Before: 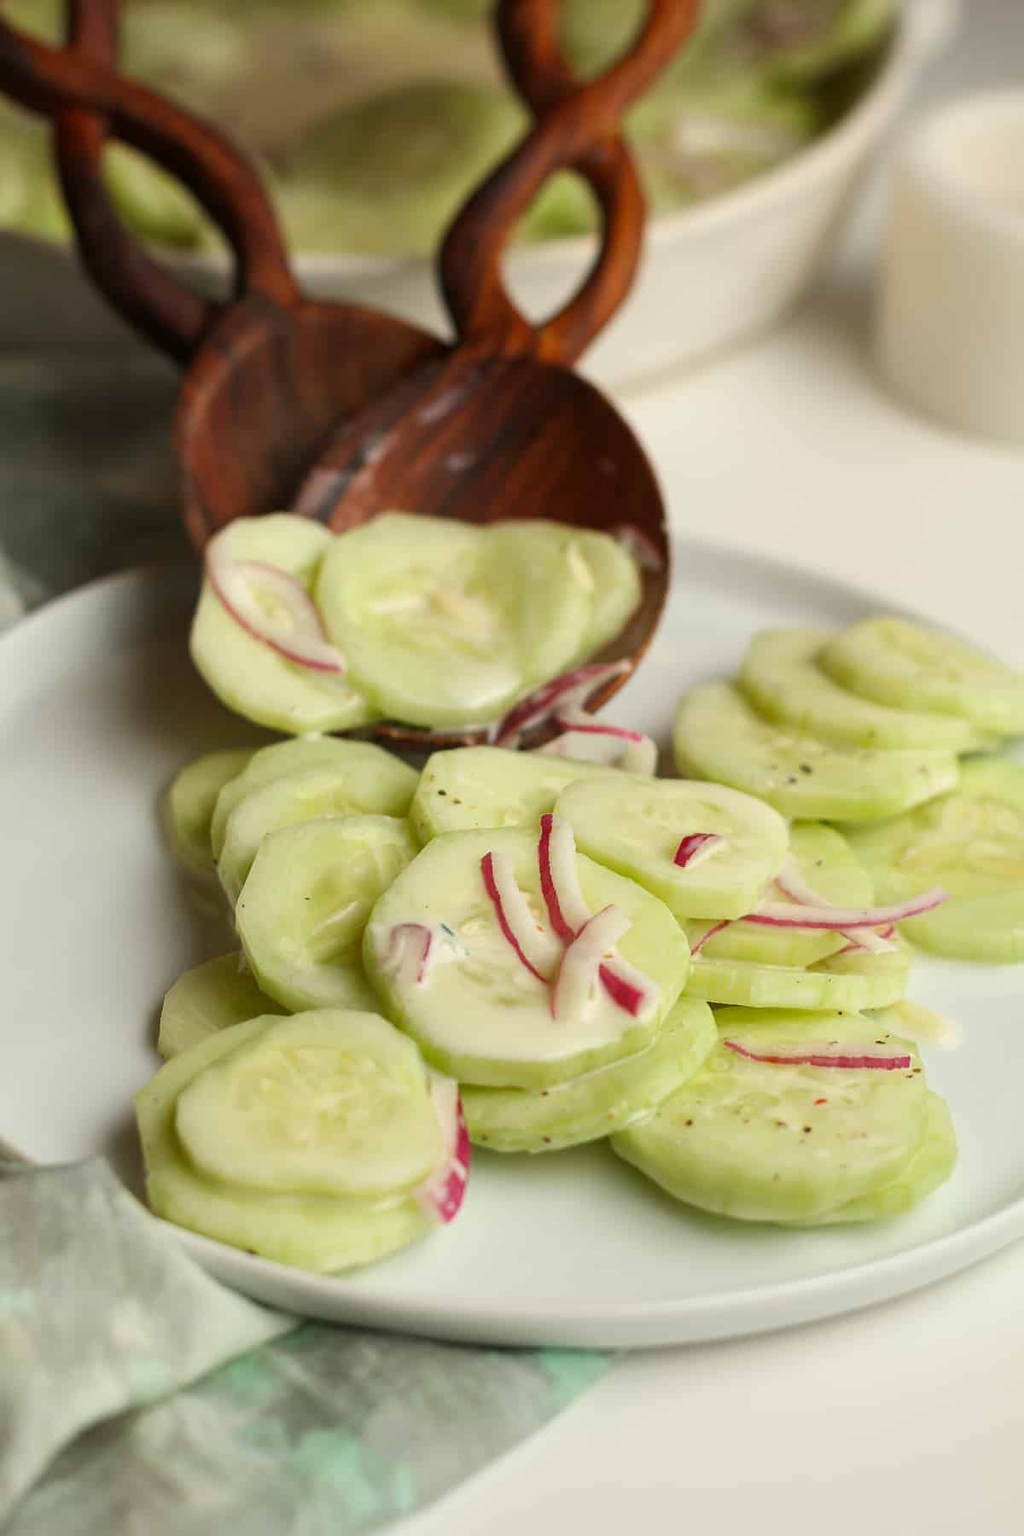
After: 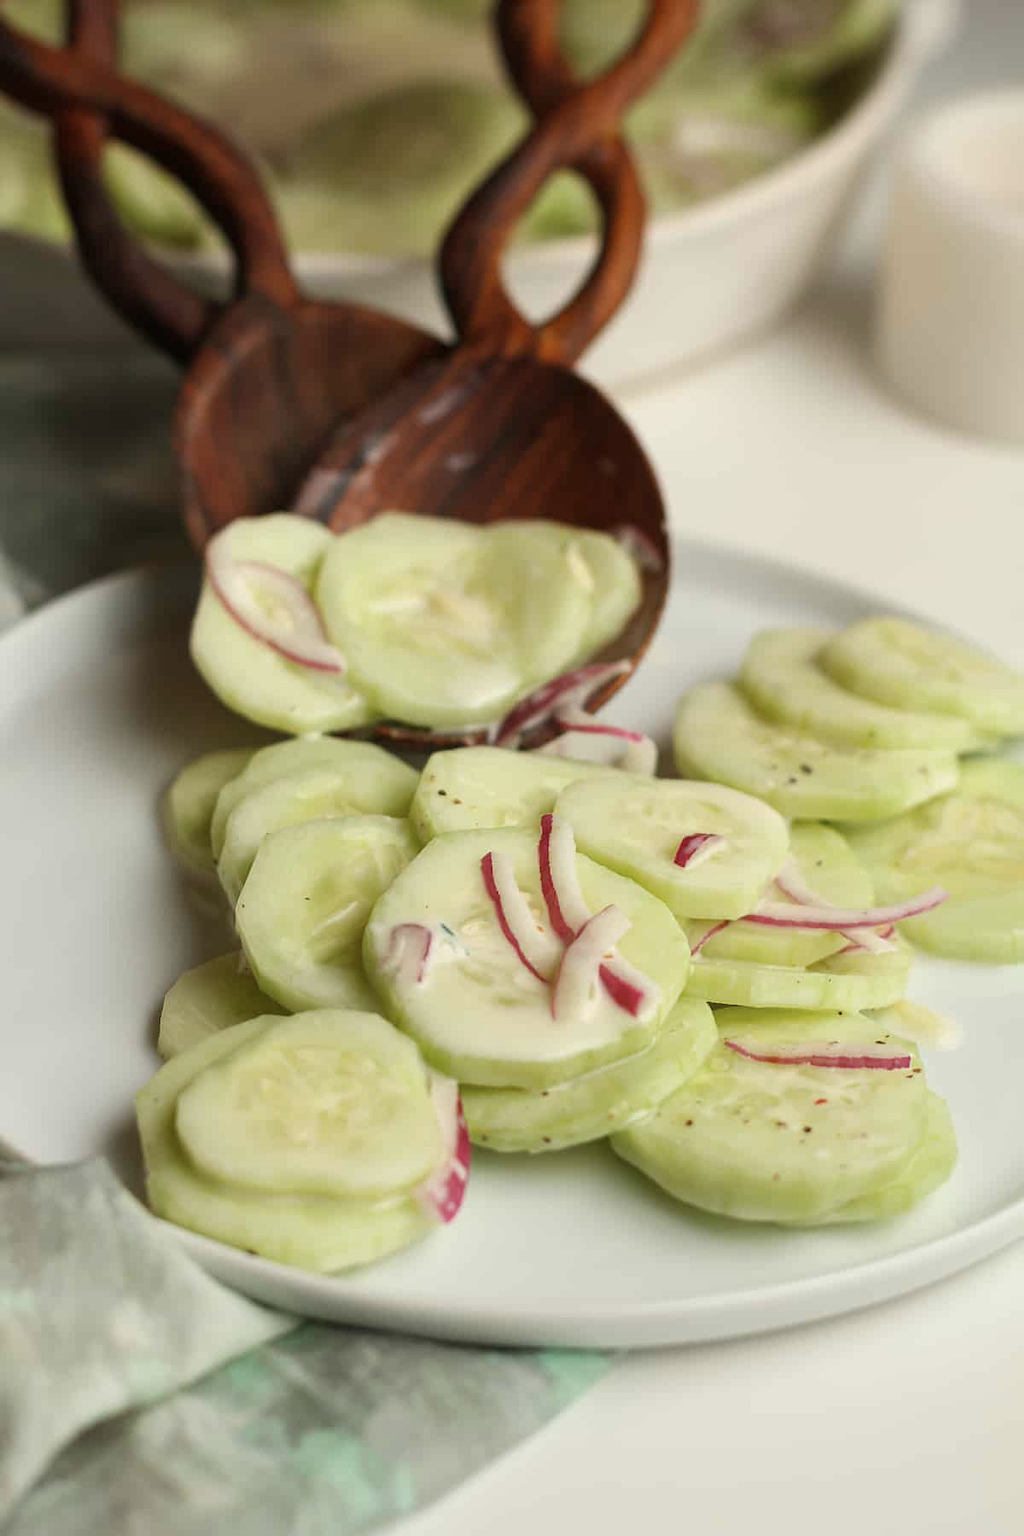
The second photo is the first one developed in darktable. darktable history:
color correction: highlights b* 0.006, saturation 0.847
